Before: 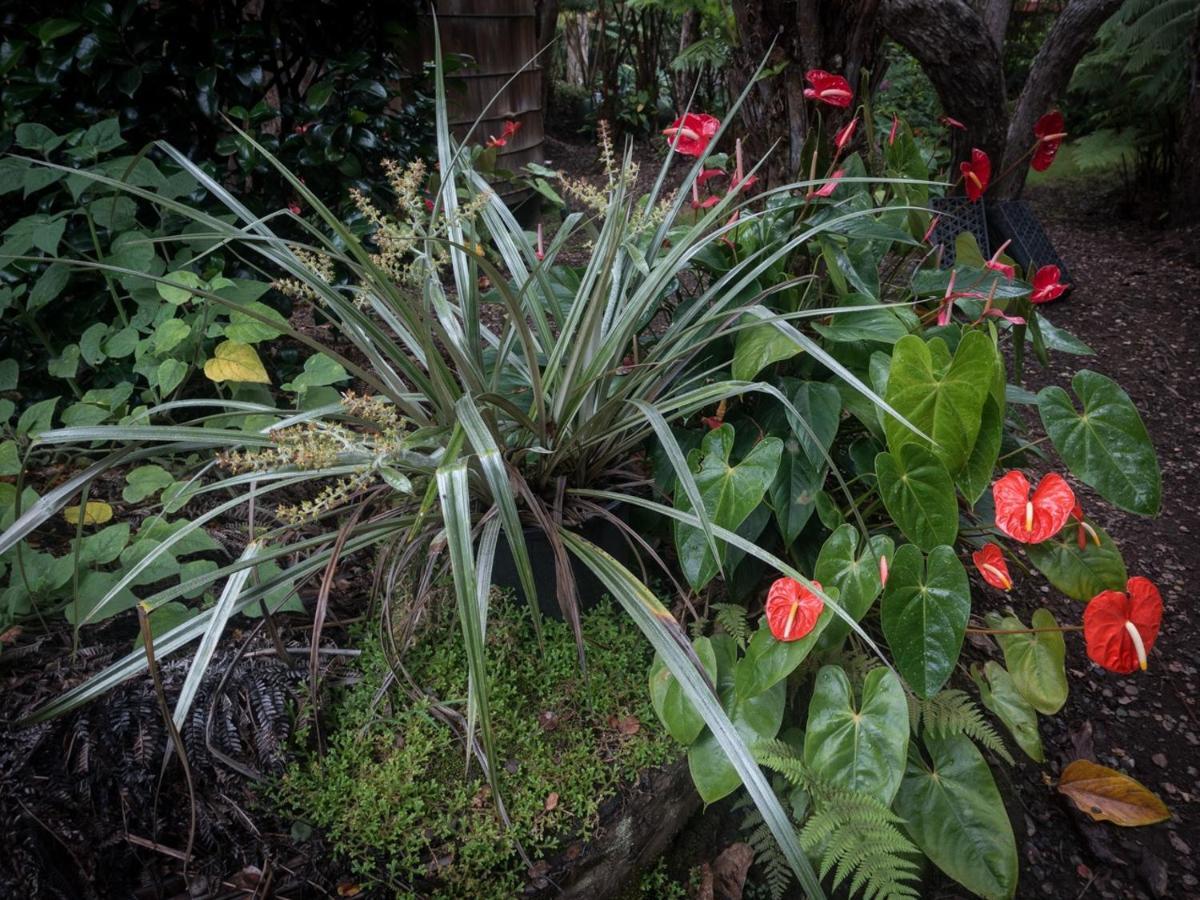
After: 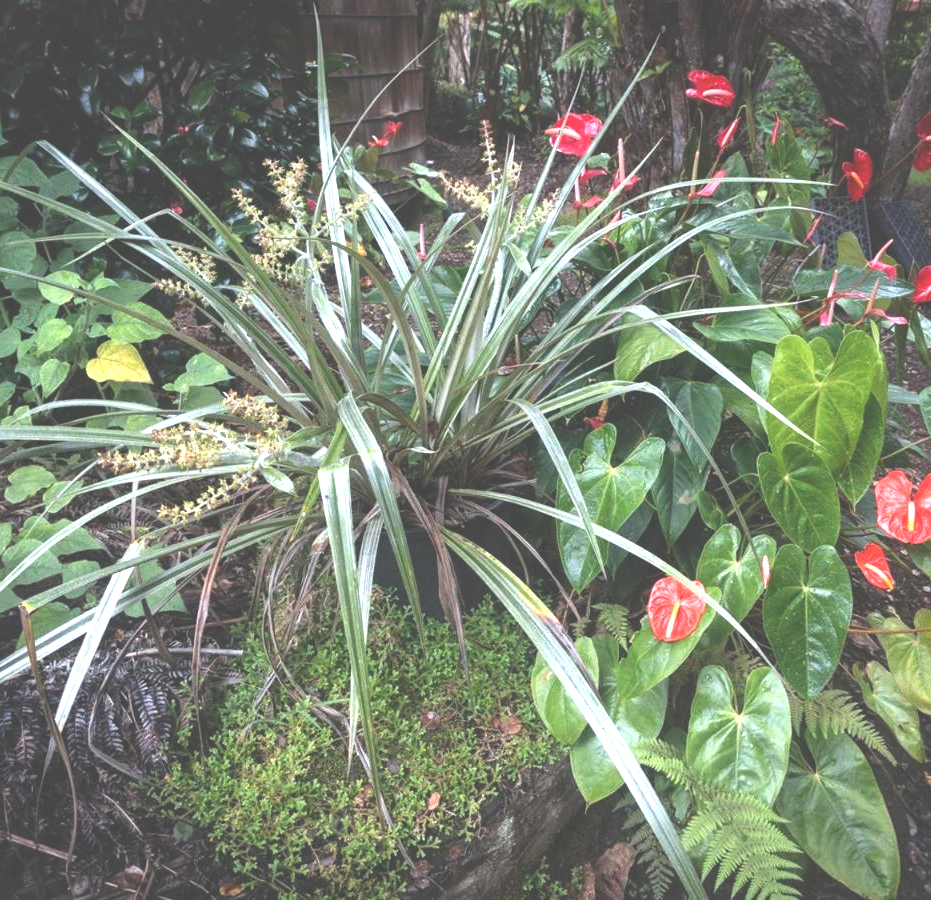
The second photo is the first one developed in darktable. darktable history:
exposure: black level correction -0.023, exposure 1.397 EV, compensate highlight preservation false
shadows and highlights: shadows 35.79, highlights -34.86, soften with gaussian
crop: left 9.864%, right 12.552%
